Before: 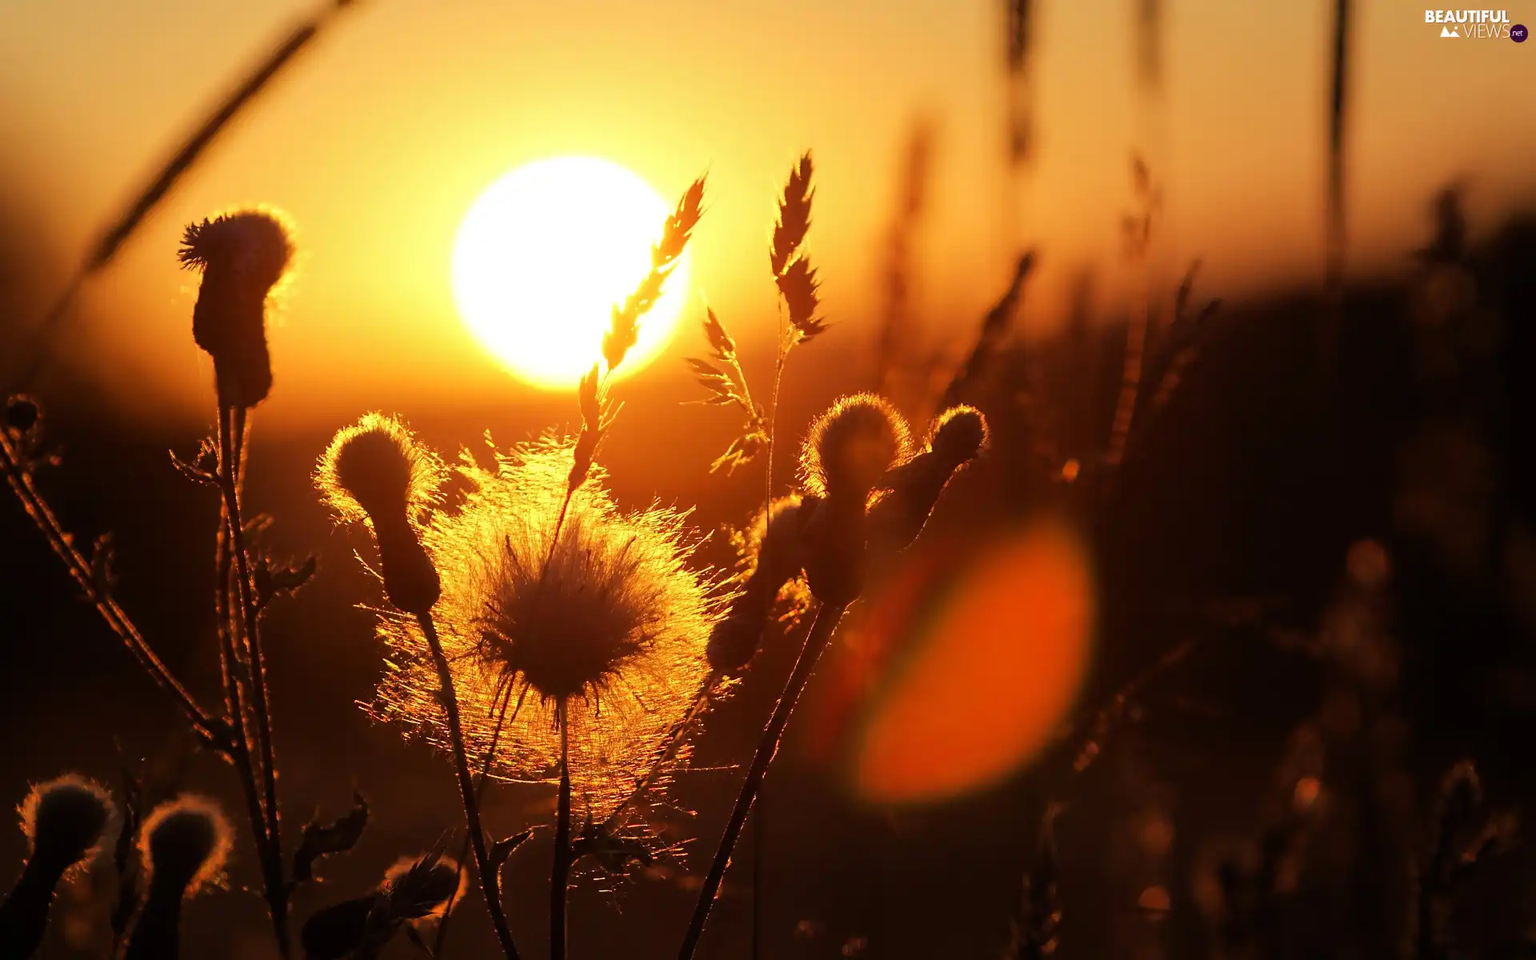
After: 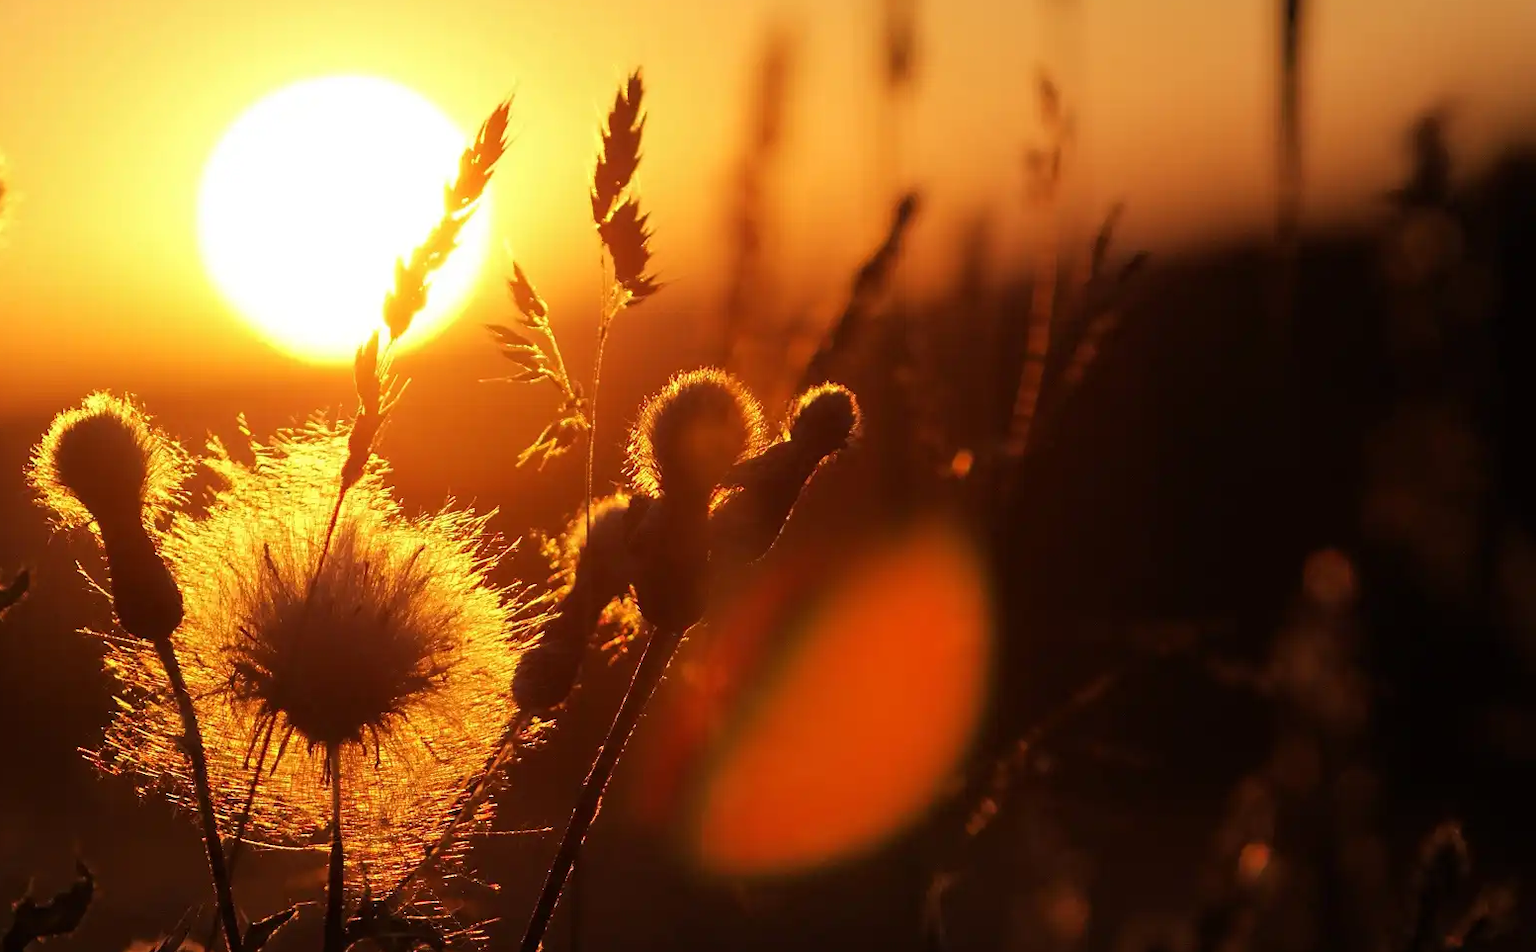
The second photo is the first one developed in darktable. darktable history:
crop: left 19.017%, top 9.917%, right 0.001%, bottom 9.682%
